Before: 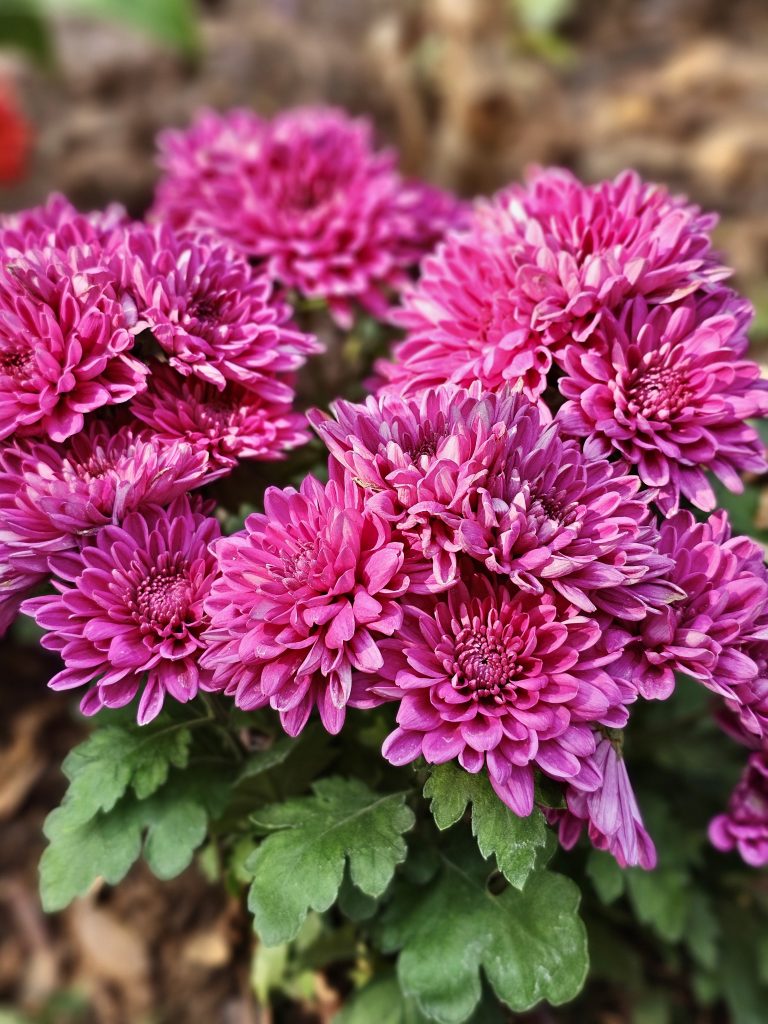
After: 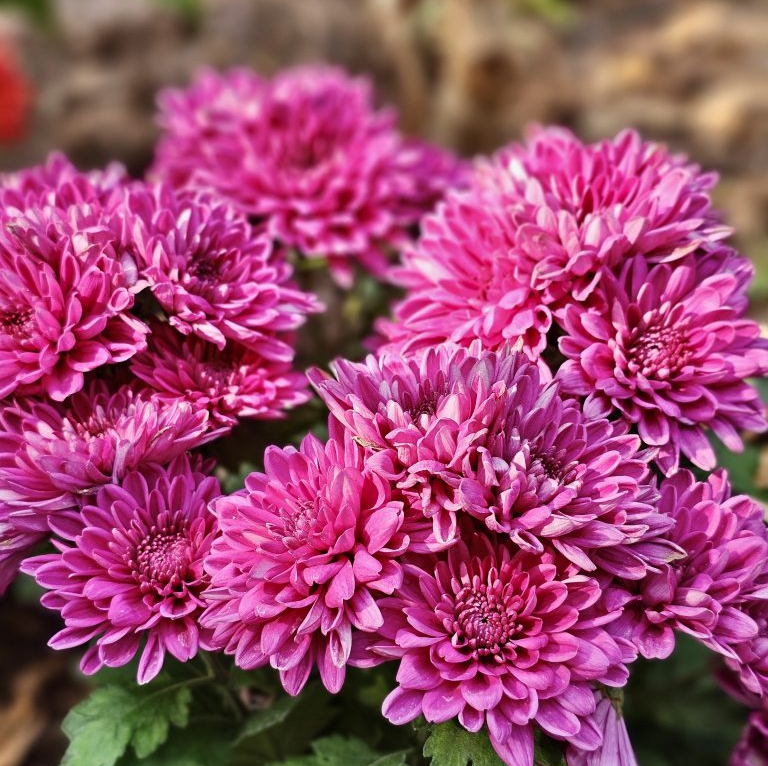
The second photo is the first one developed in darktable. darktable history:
crop: top 4.042%, bottom 21.128%
